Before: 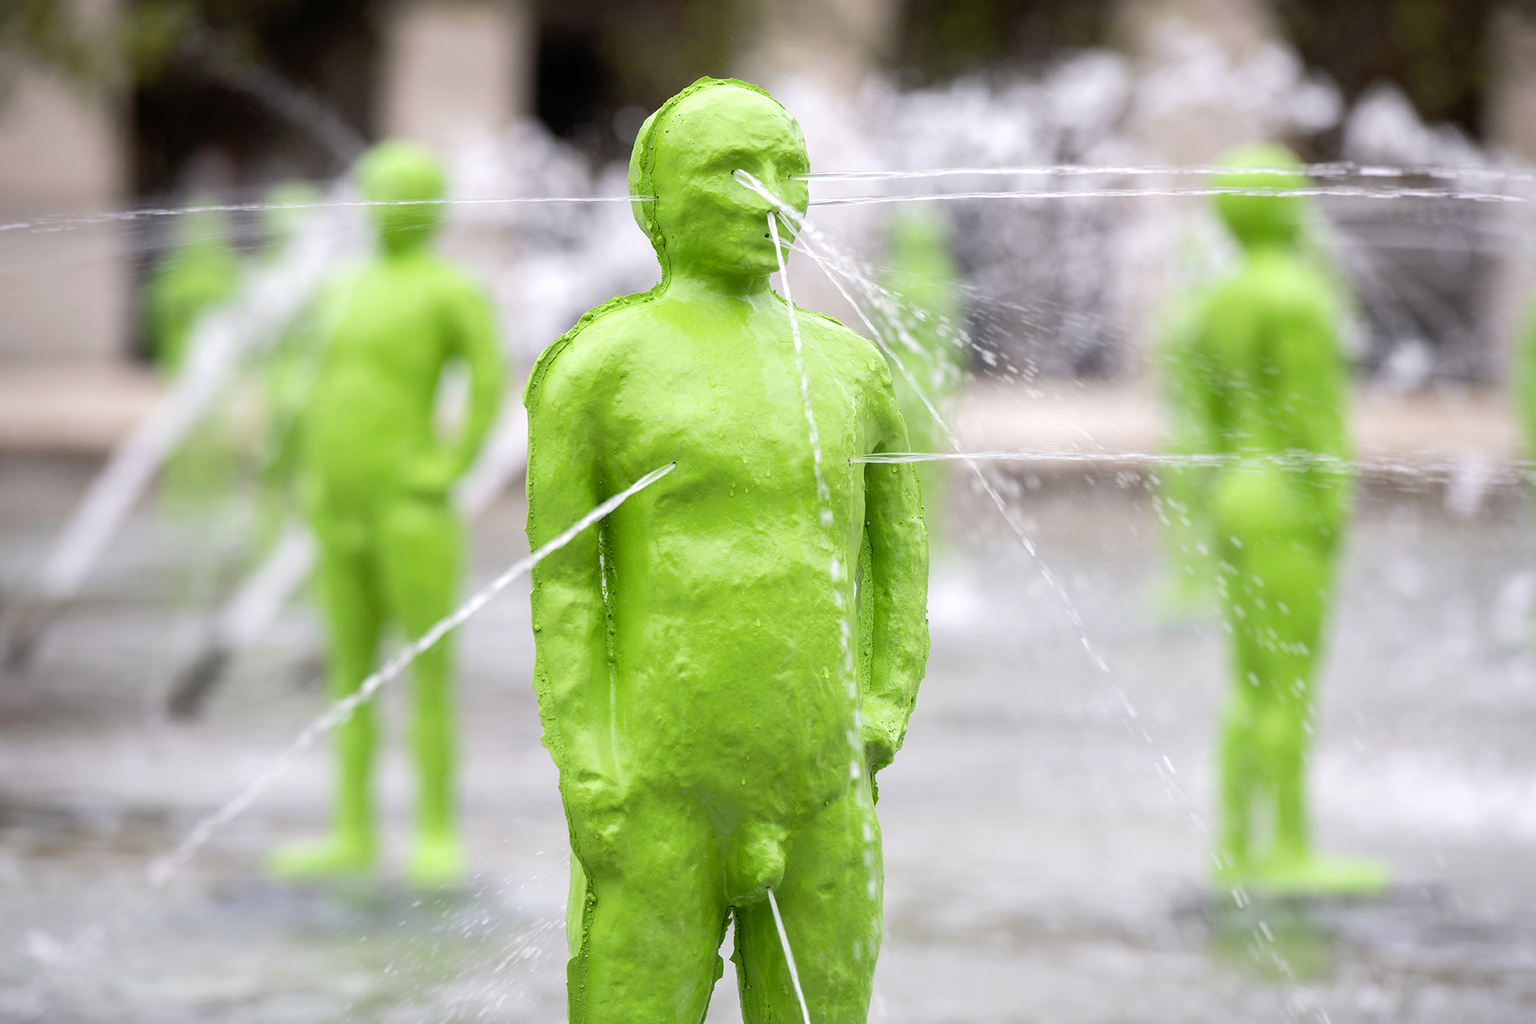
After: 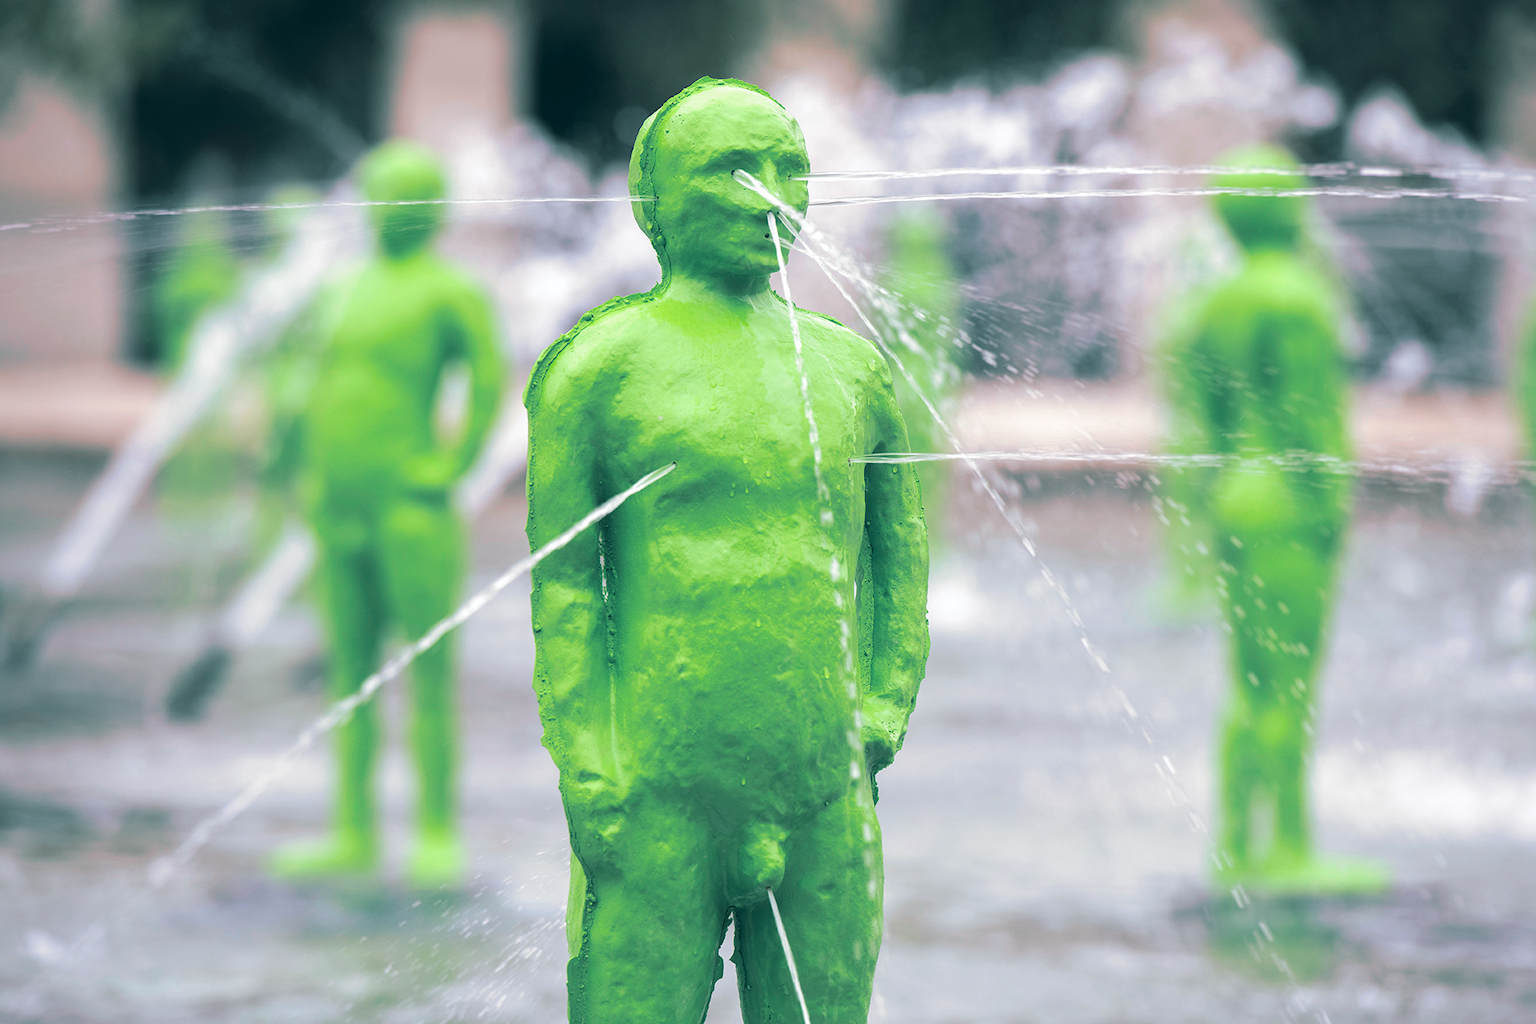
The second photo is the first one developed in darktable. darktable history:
white balance: red 0.988, blue 1.017
color balance rgb: shadows lift › chroma 9.92%, shadows lift › hue 45.12°, power › luminance 3.26%, power › hue 231.93°, global offset › luminance 0.4%, global offset › chroma 0.21%, global offset › hue 255.02°
split-toning: shadows › hue 186.43°, highlights › hue 49.29°, compress 30.29%
